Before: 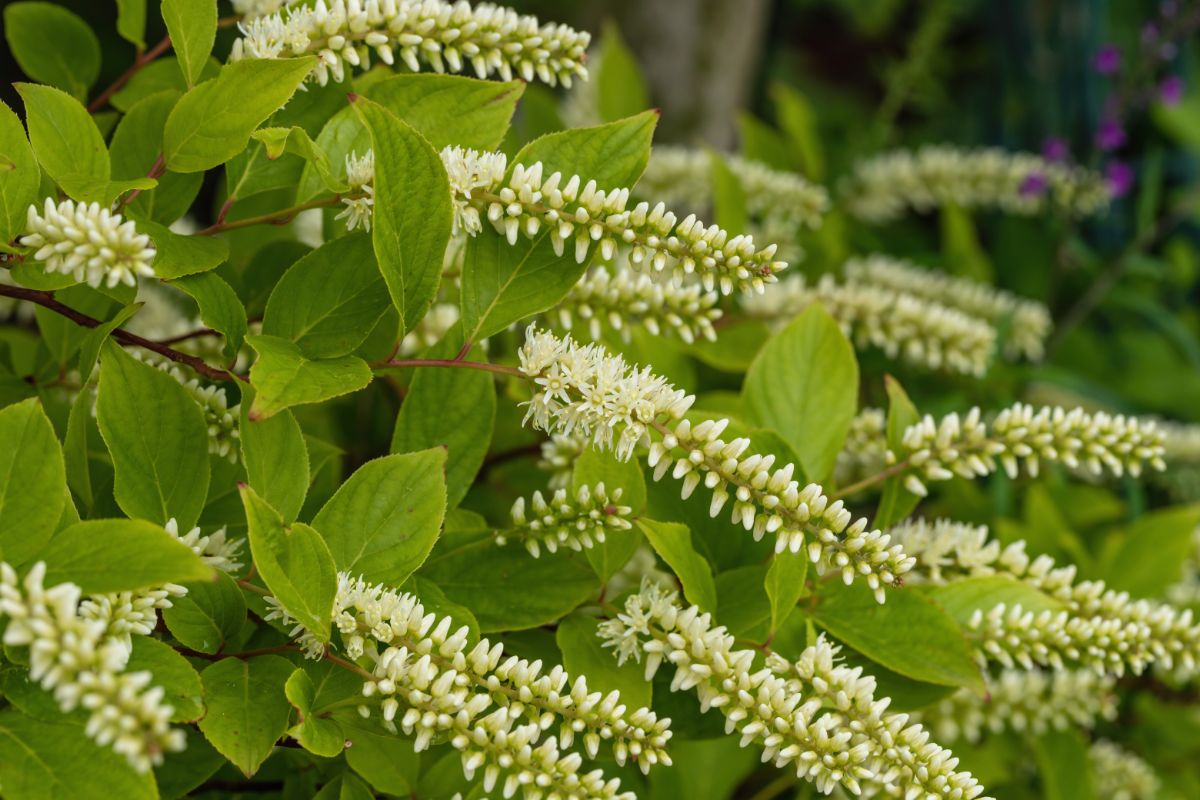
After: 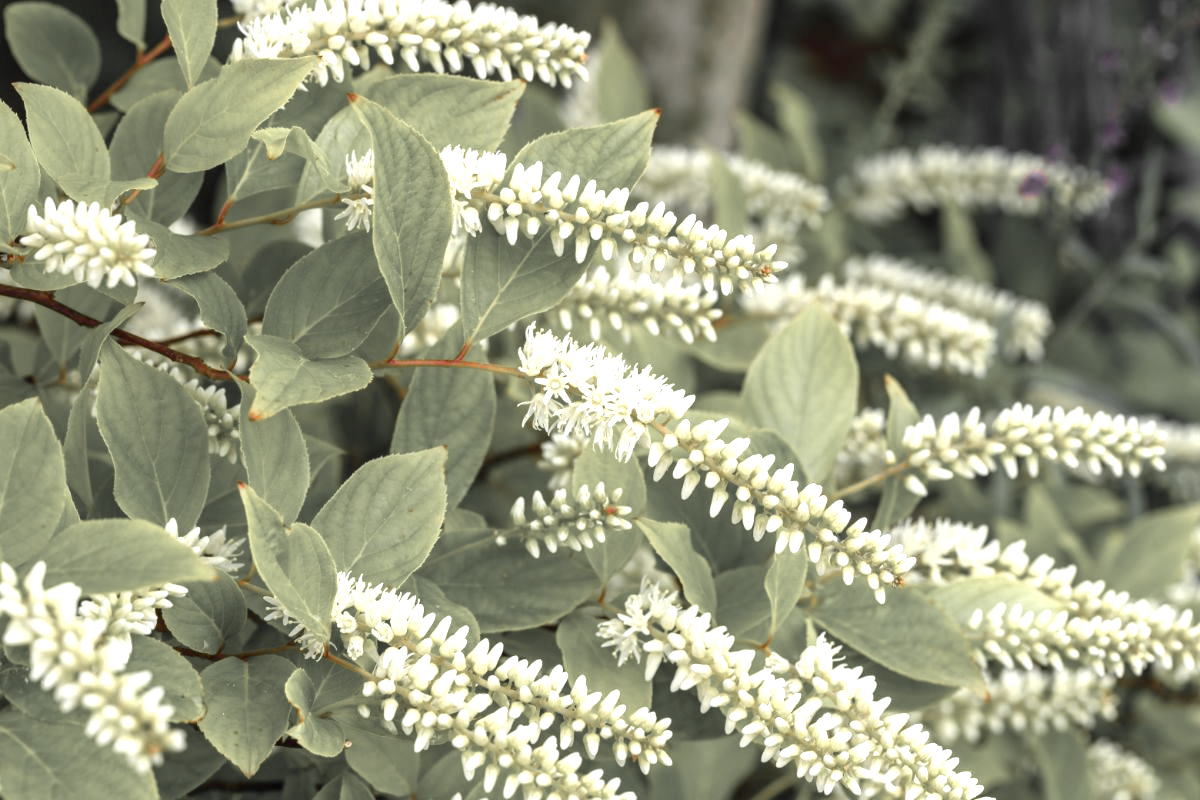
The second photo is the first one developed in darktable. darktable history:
color zones: curves: ch0 [(0, 0.447) (0.184, 0.543) (0.323, 0.476) (0.429, 0.445) (0.571, 0.443) (0.714, 0.451) (0.857, 0.452) (1, 0.447)]; ch1 [(0, 0.464) (0.176, 0.46) (0.287, 0.177) (0.429, 0.002) (0.571, 0) (0.714, 0) (0.857, 0) (1, 0.464)]
exposure: black level correction 0, exposure 1.096 EV, compensate highlight preservation false
